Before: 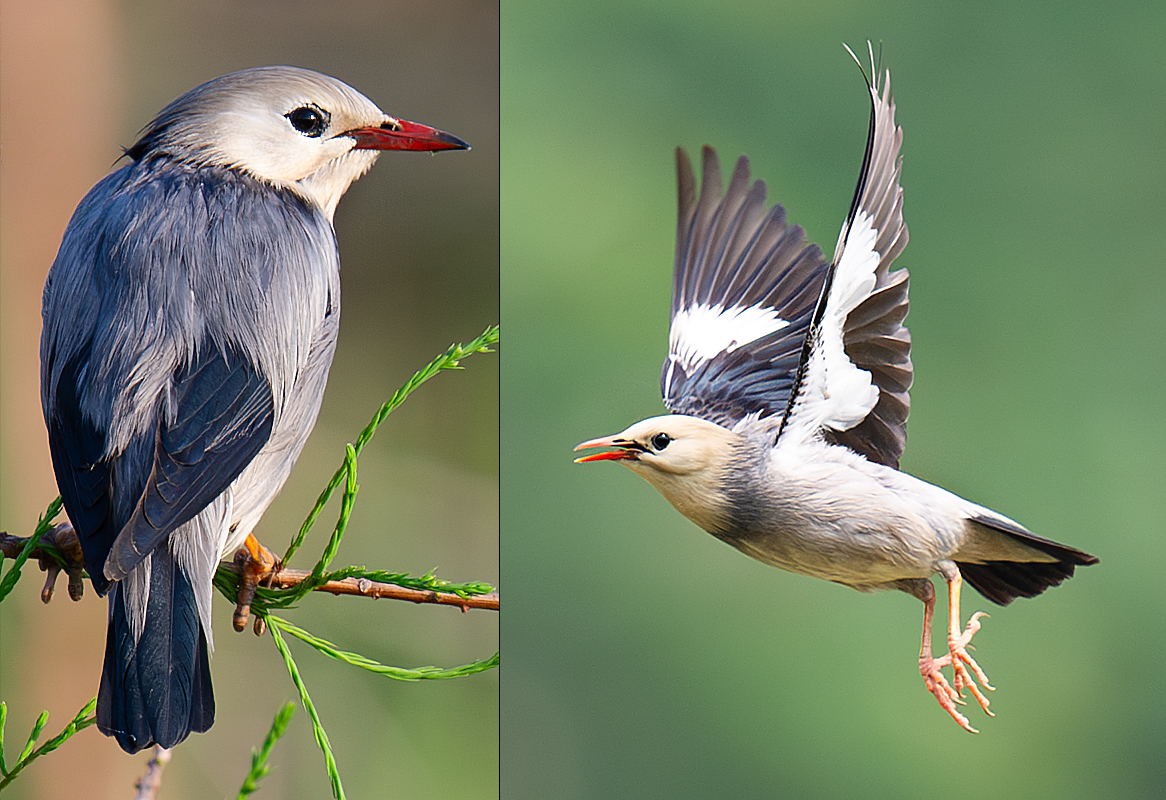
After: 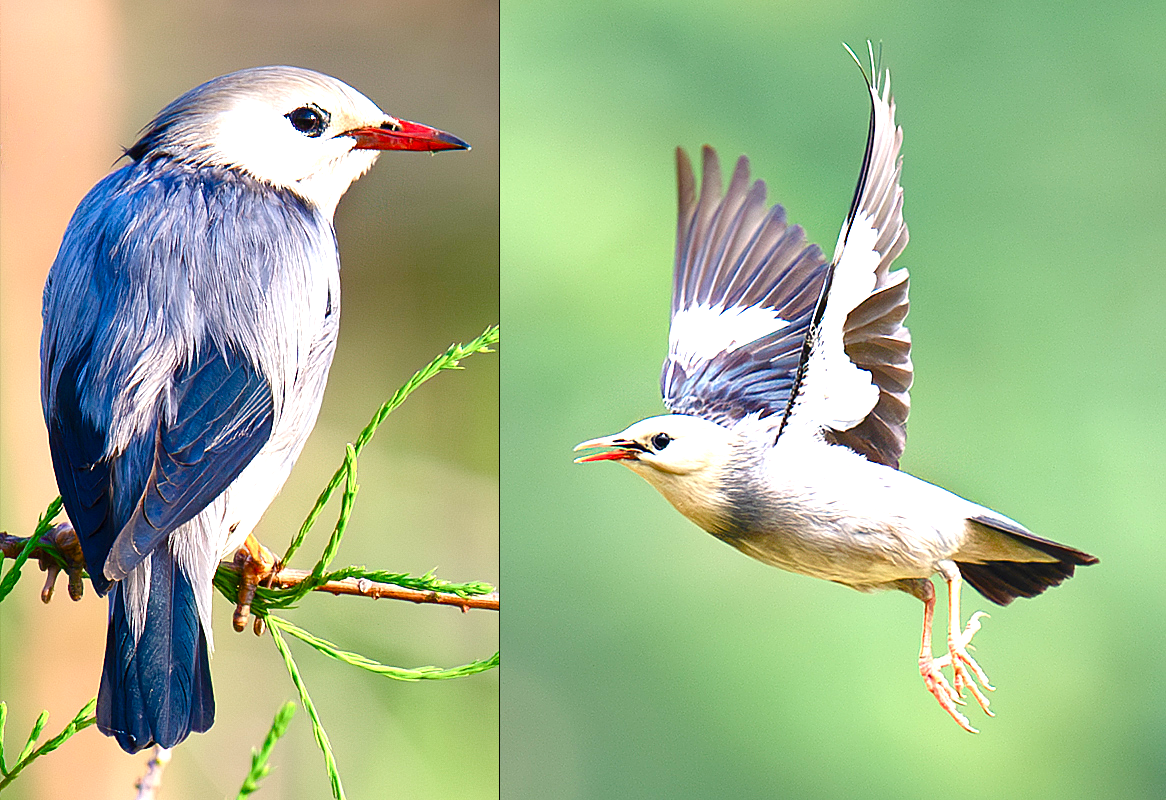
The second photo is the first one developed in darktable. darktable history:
exposure: black level correction 0, exposure 1.106 EV, compensate exposure bias true, compensate highlight preservation false
color balance rgb: linear chroma grading › global chroma 25.521%, perceptual saturation grading › global saturation 20%, perceptual saturation grading › highlights -49.417%, perceptual saturation grading › shadows 24.661%, global vibrance 20%
